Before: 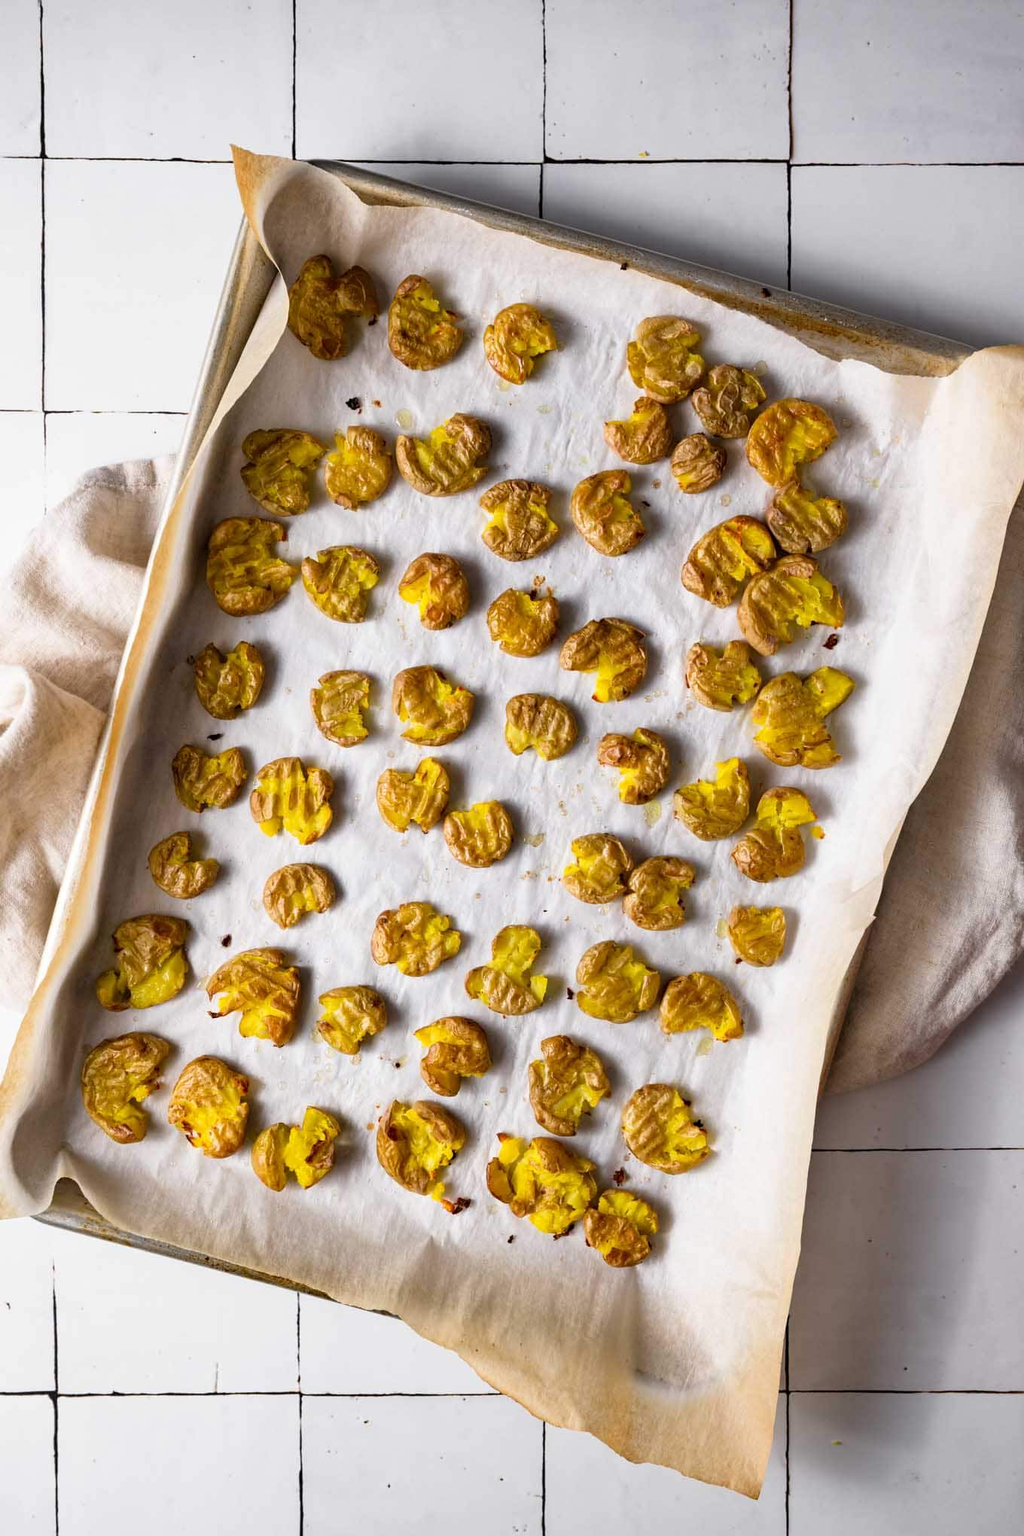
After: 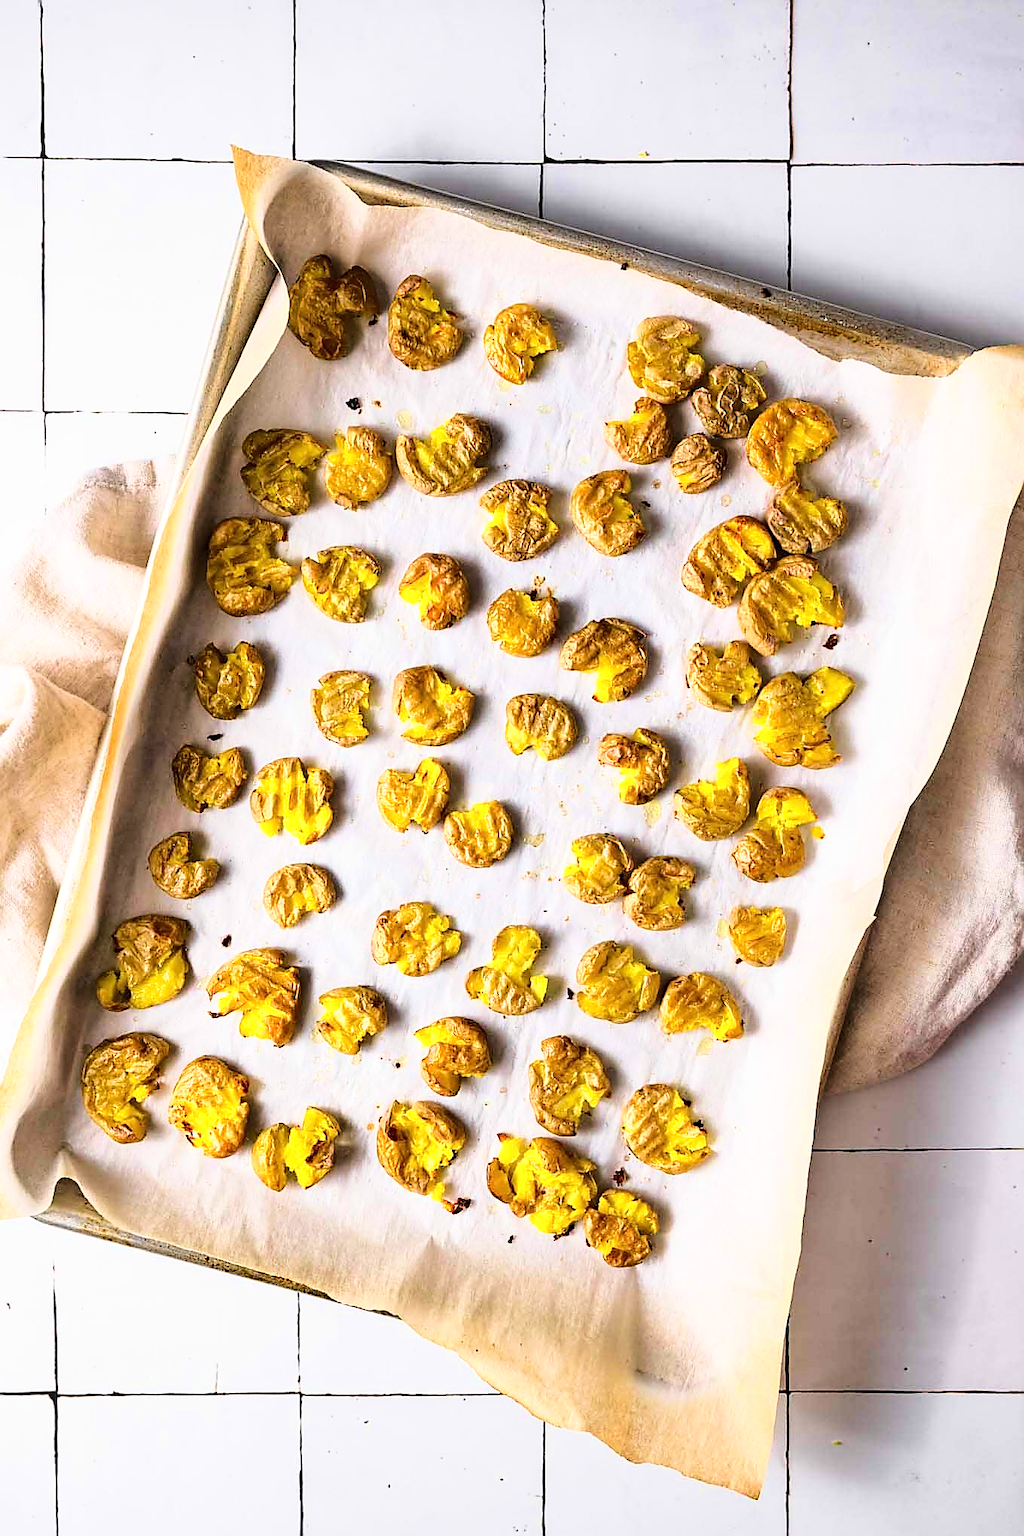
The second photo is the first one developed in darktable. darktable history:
velvia: on, module defaults
base curve: curves: ch0 [(0, 0) (0.028, 0.03) (0.121, 0.232) (0.46, 0.748) (0.859, 0.968) (1, 1)], preserve colors average RGB
sharpen: radius 1.366, amount 1.261, threshold 0.738
